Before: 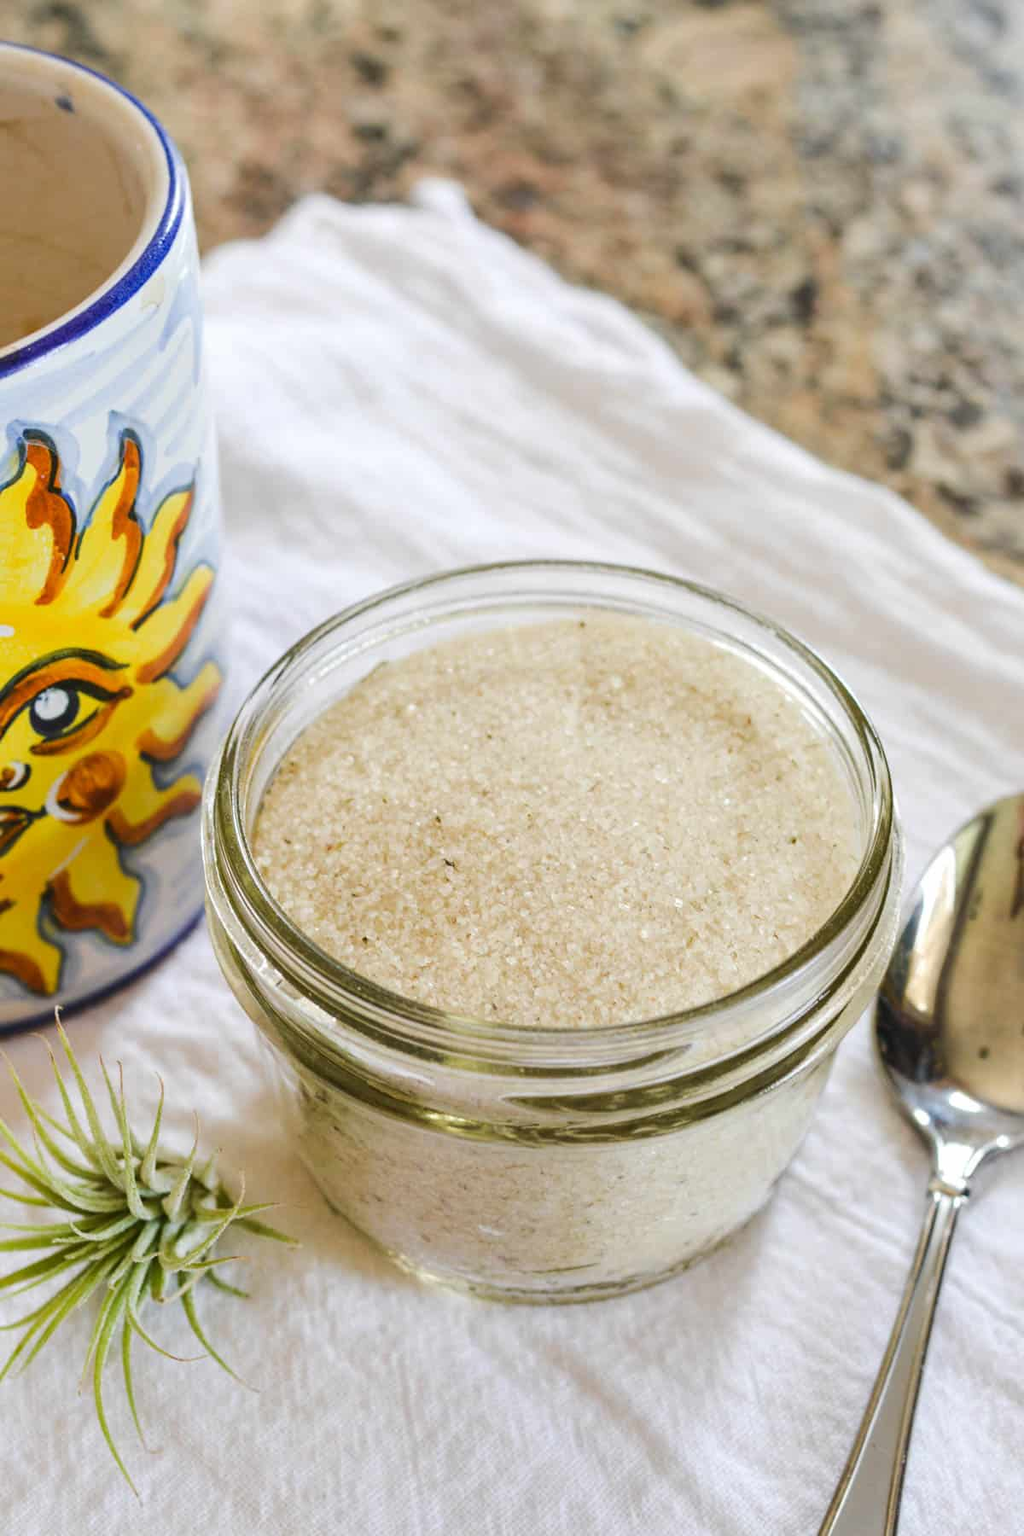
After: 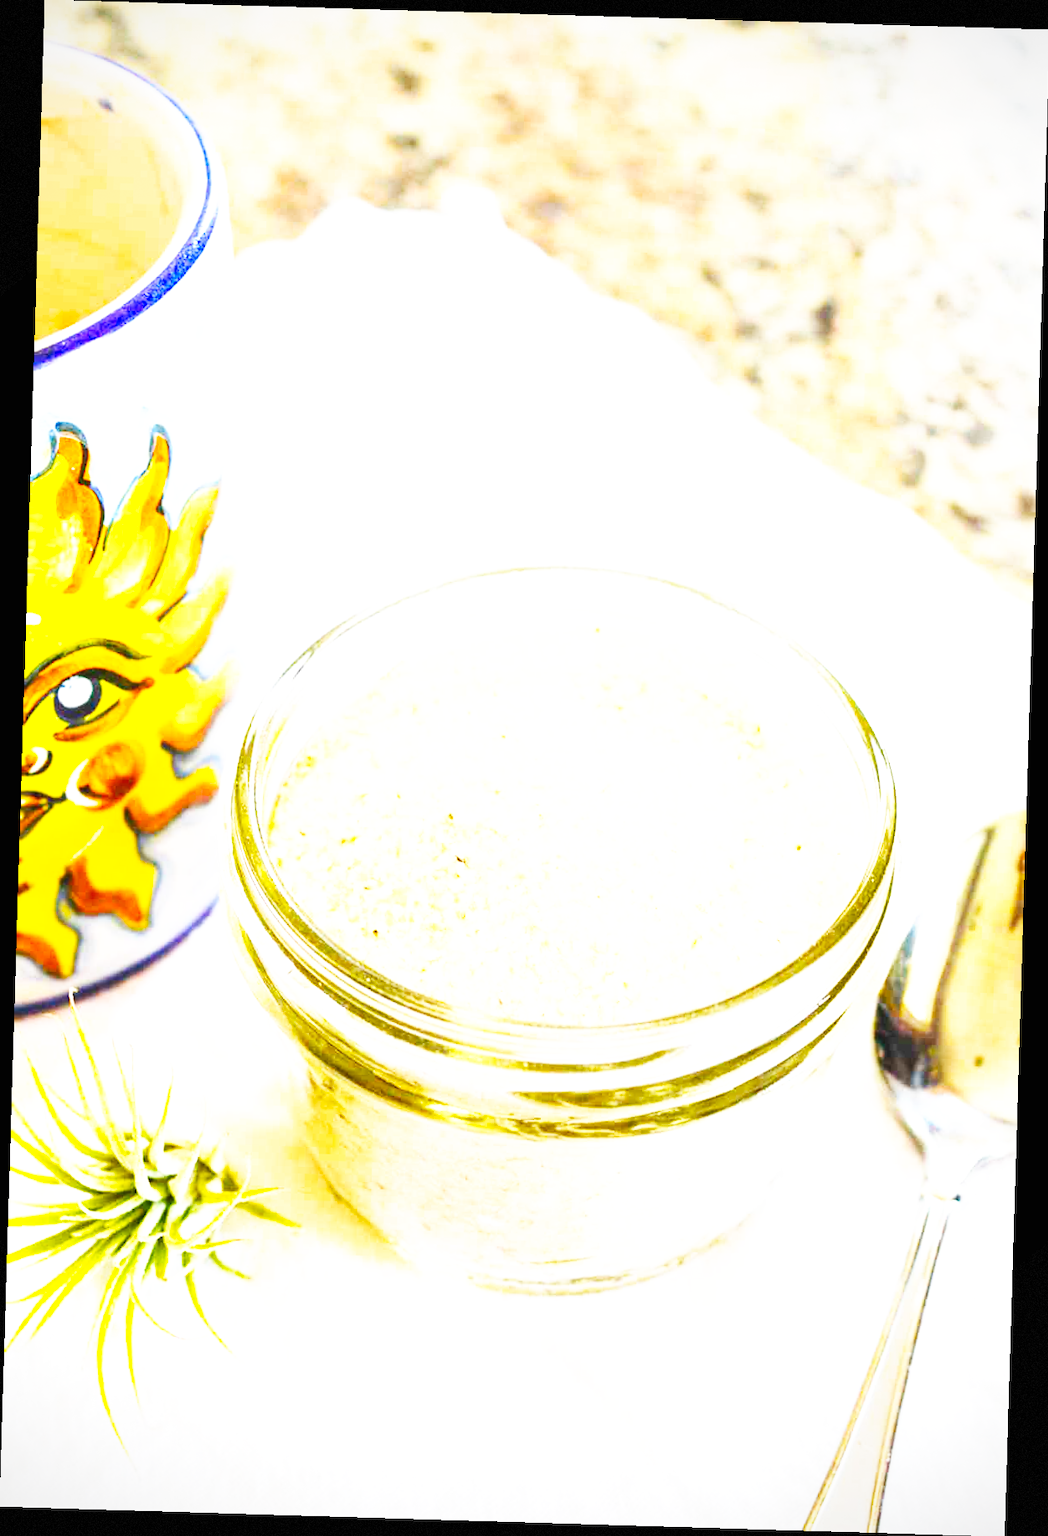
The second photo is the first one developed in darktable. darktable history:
color balance rgb: perceptual saturation grading › global saturation 25%, global vibrance 20%
base curve: curves: ch0 [(0, 0) (0.007, 0.004) (0.027, 0.03) (0.046, 0.07) (0.207, 0.54) (0.442, 0.872) (0.673, 0.972) (1, 1)], preserve colors none
rotate and perspective: rotation 1.72°, automatic cropping off
vignetting: fall-off start 97.28%, fall-off radius 79%, brightness -0.462, saturation -0.3, width/height ratio 1.114, dithering 8-bit output, unbound false
exposure: black level correction 0, exposure 1.2 EV, compensate highlight preservation false
